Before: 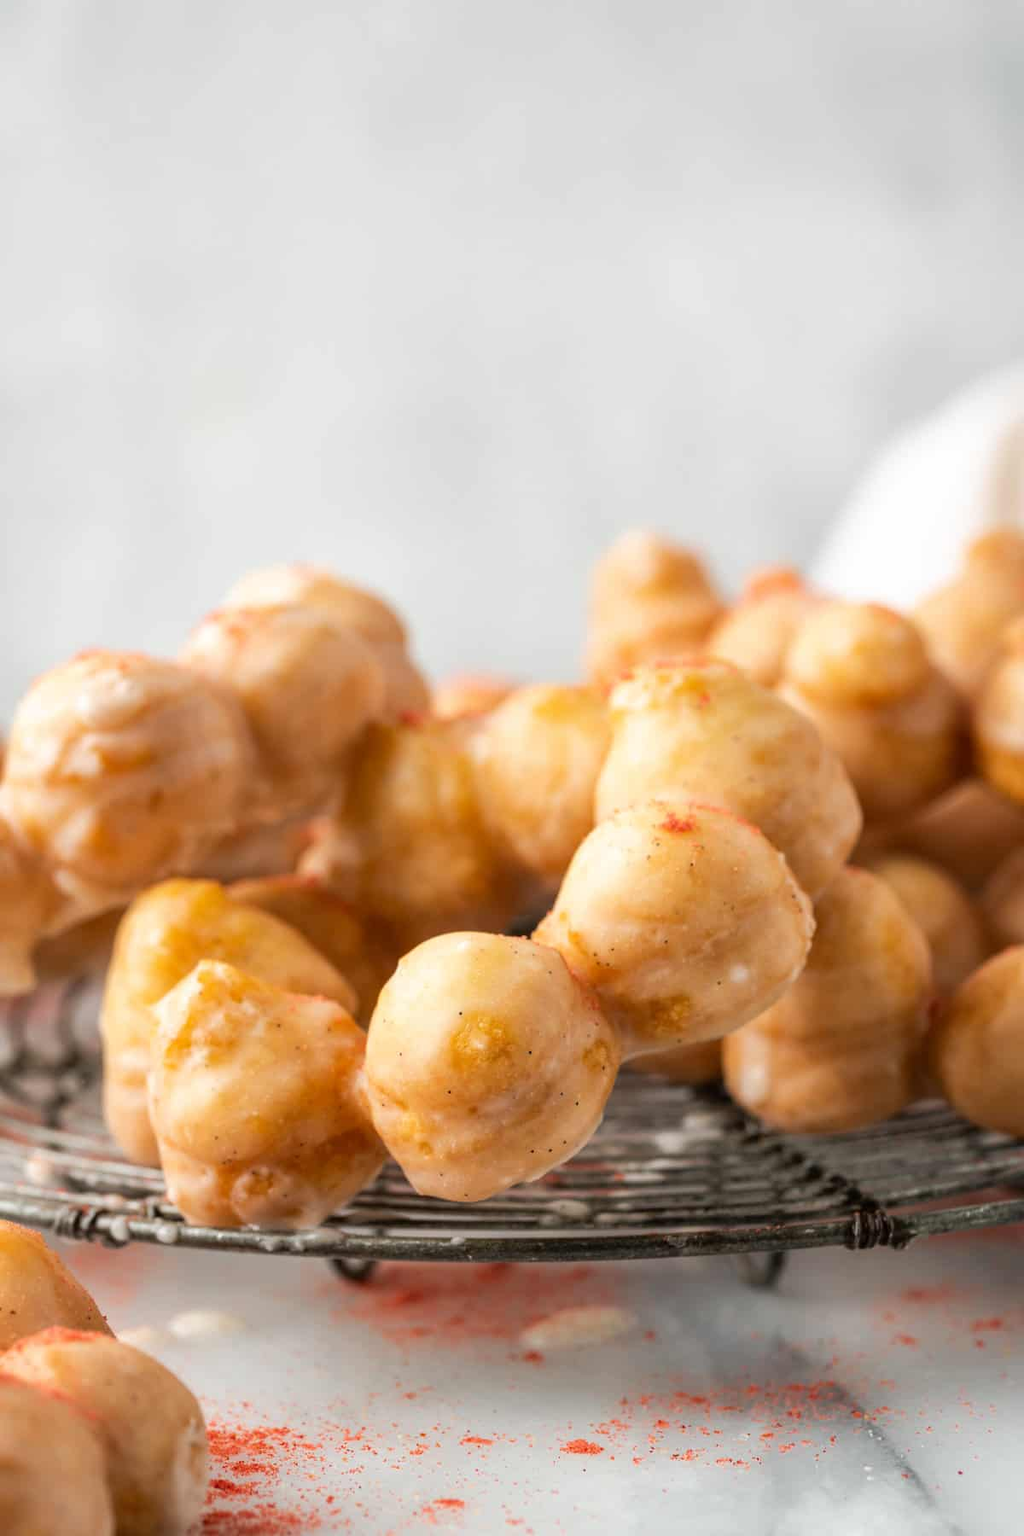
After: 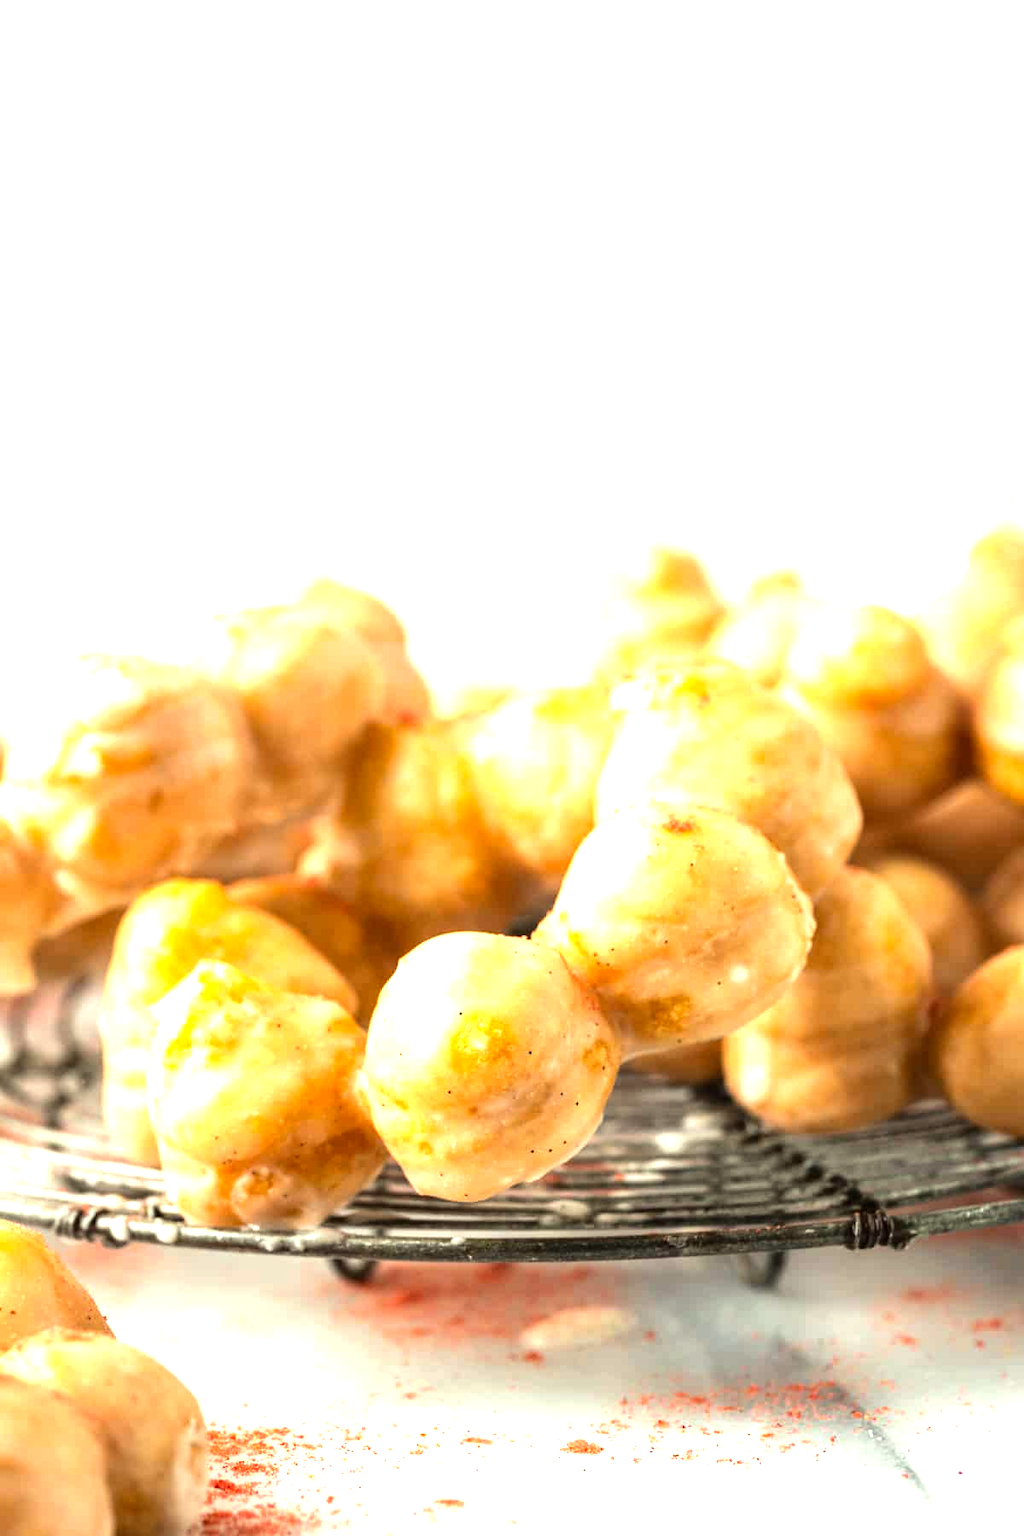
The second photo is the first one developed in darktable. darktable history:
exposure: black level correction 0, exposure 0.949 EV, compensate highlight preservation false
color correction: highlights a* -4.28, highlights b* 7.09
tone equalizer: -8 EV -0.444 EV, -7 EV -0.422 EV, -6 EV -0.339 EV, -5 EV -0.207 EV, -3 EV 0.205 EV, -2 EV 0.332 EV, -1 EV 0.397 EV, +0 EV 0.446 EV, edges refinement/feathering 500, mask exposure compensation -1.57 EV, preserve details no
